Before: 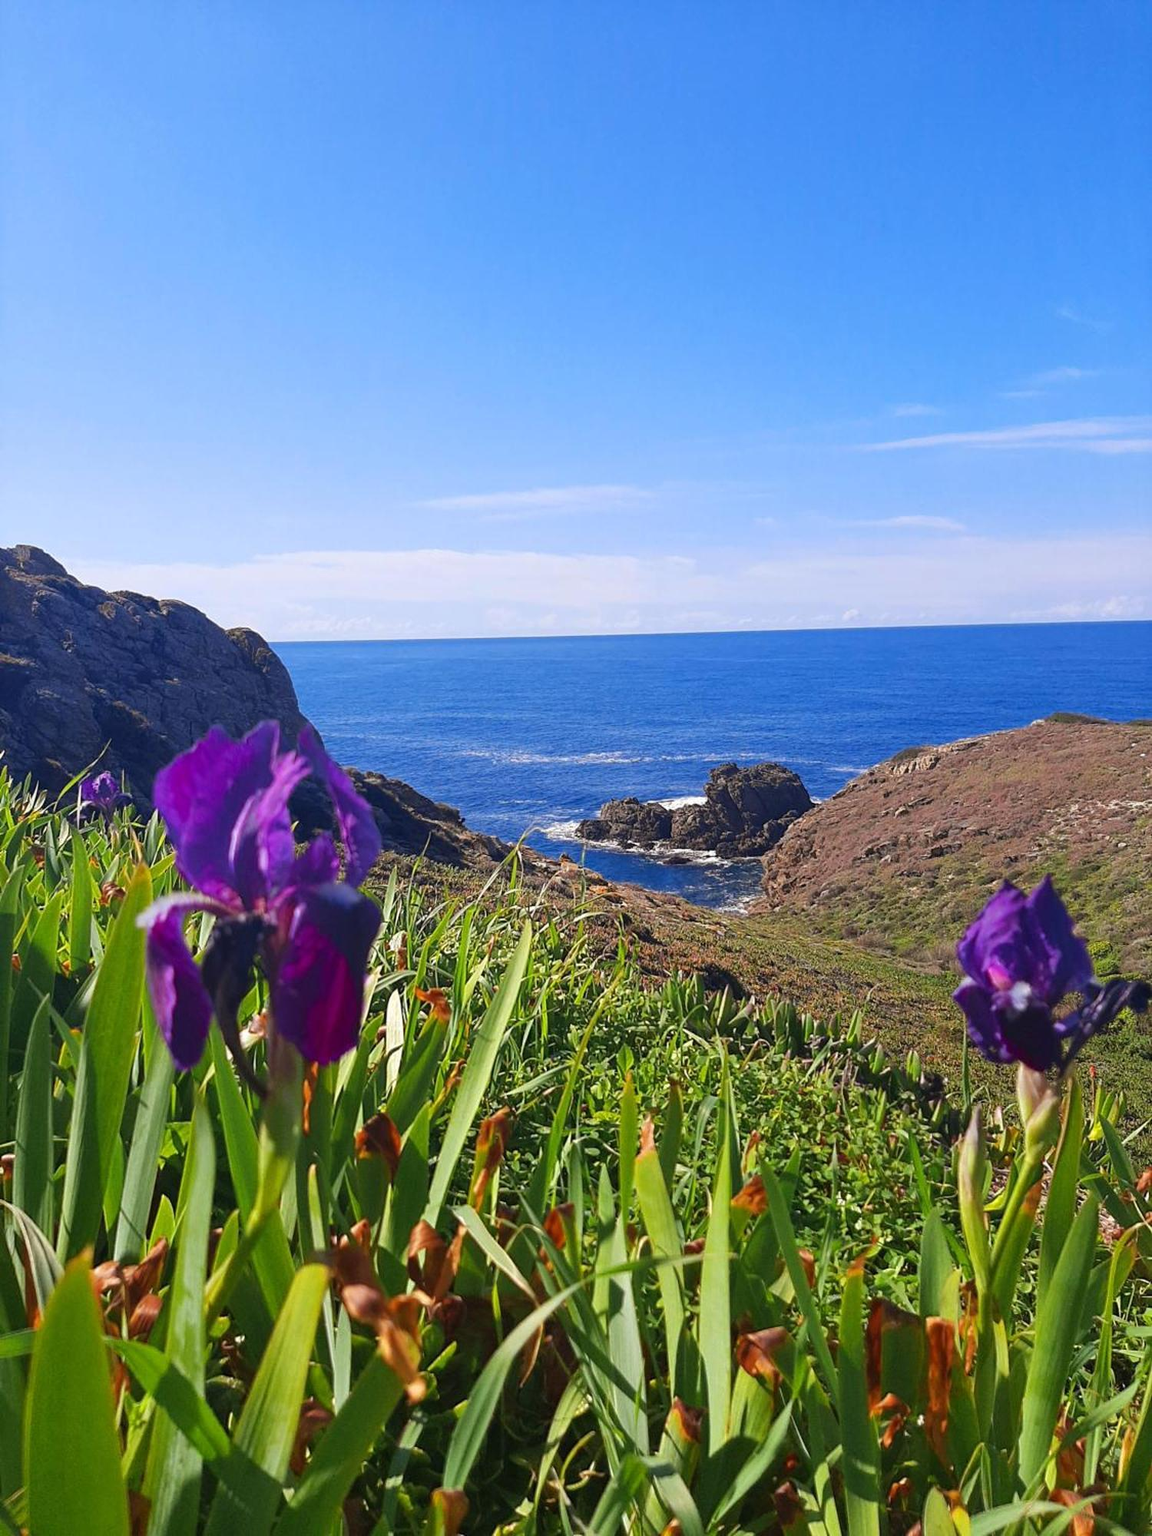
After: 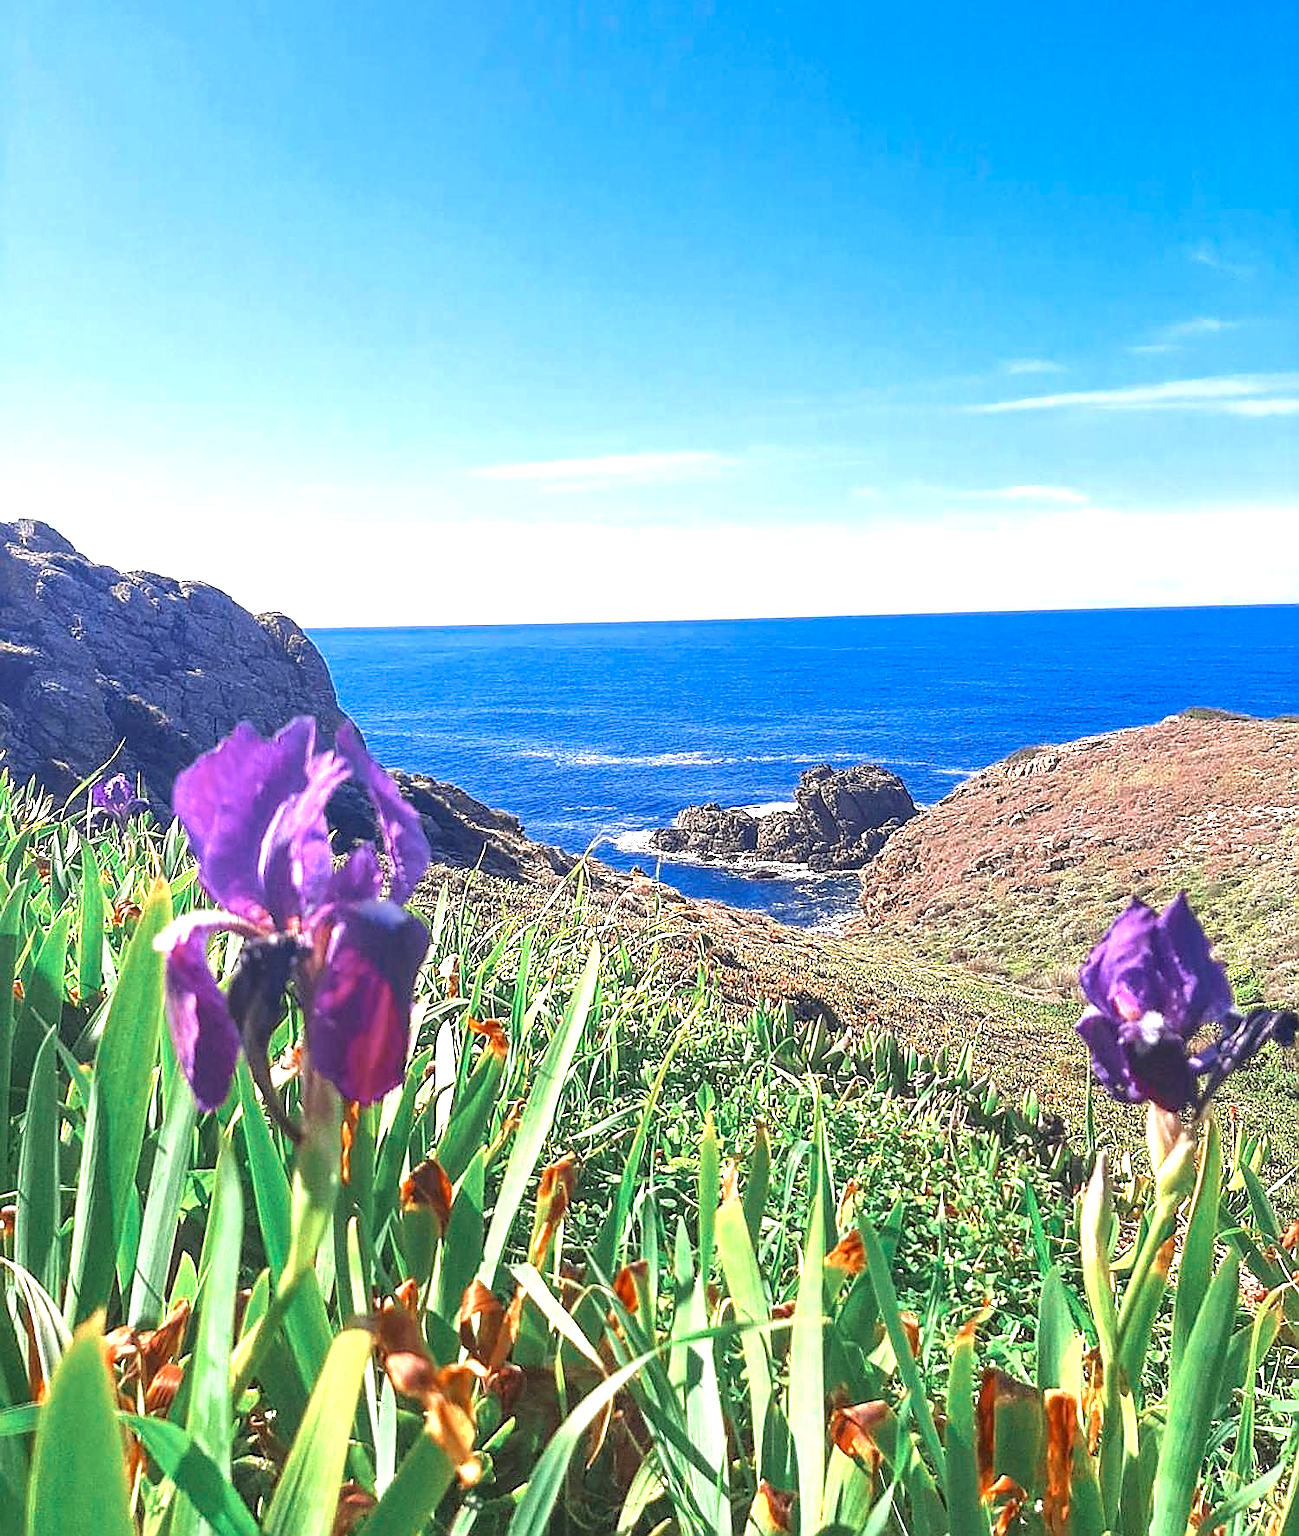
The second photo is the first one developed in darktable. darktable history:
exposure: black level correction 0, exposure 1.754 EV, compensate highlight preservation false
crop and rotate: top 5.551%, bottom 5.75%
color zones: curves: ch0 [(0, 0.5) (0.125, 0.4) (0.25, 0.5) (0.375, 0.4) (0.5, 0.4) (0.625, 0.35) (0.75, 0.35) (0.875, 0.5)]; ch1 [(0, 0.35) (0.125, 0.45) (0.25, 0.35) (0.375, 0.35) (0.5, 0.35) (0.625, 0.35) (0.75, 0.45) (0.875, 0.35)]; ch2 [(0, 0.6) (0.125, 0.5) (0.25, 0.5) (0.375, 0.6) (0.5, 0.6) (0.625, 0.5) (0.75, 0.5) (0.875, 0.5)]
local contrast: on, module defaults
sharpen: radius 1.418, amount 1.239, threshold 0.616
levels: mode automatic, black 0.101%, levels [0, 0.492, 0.984]
